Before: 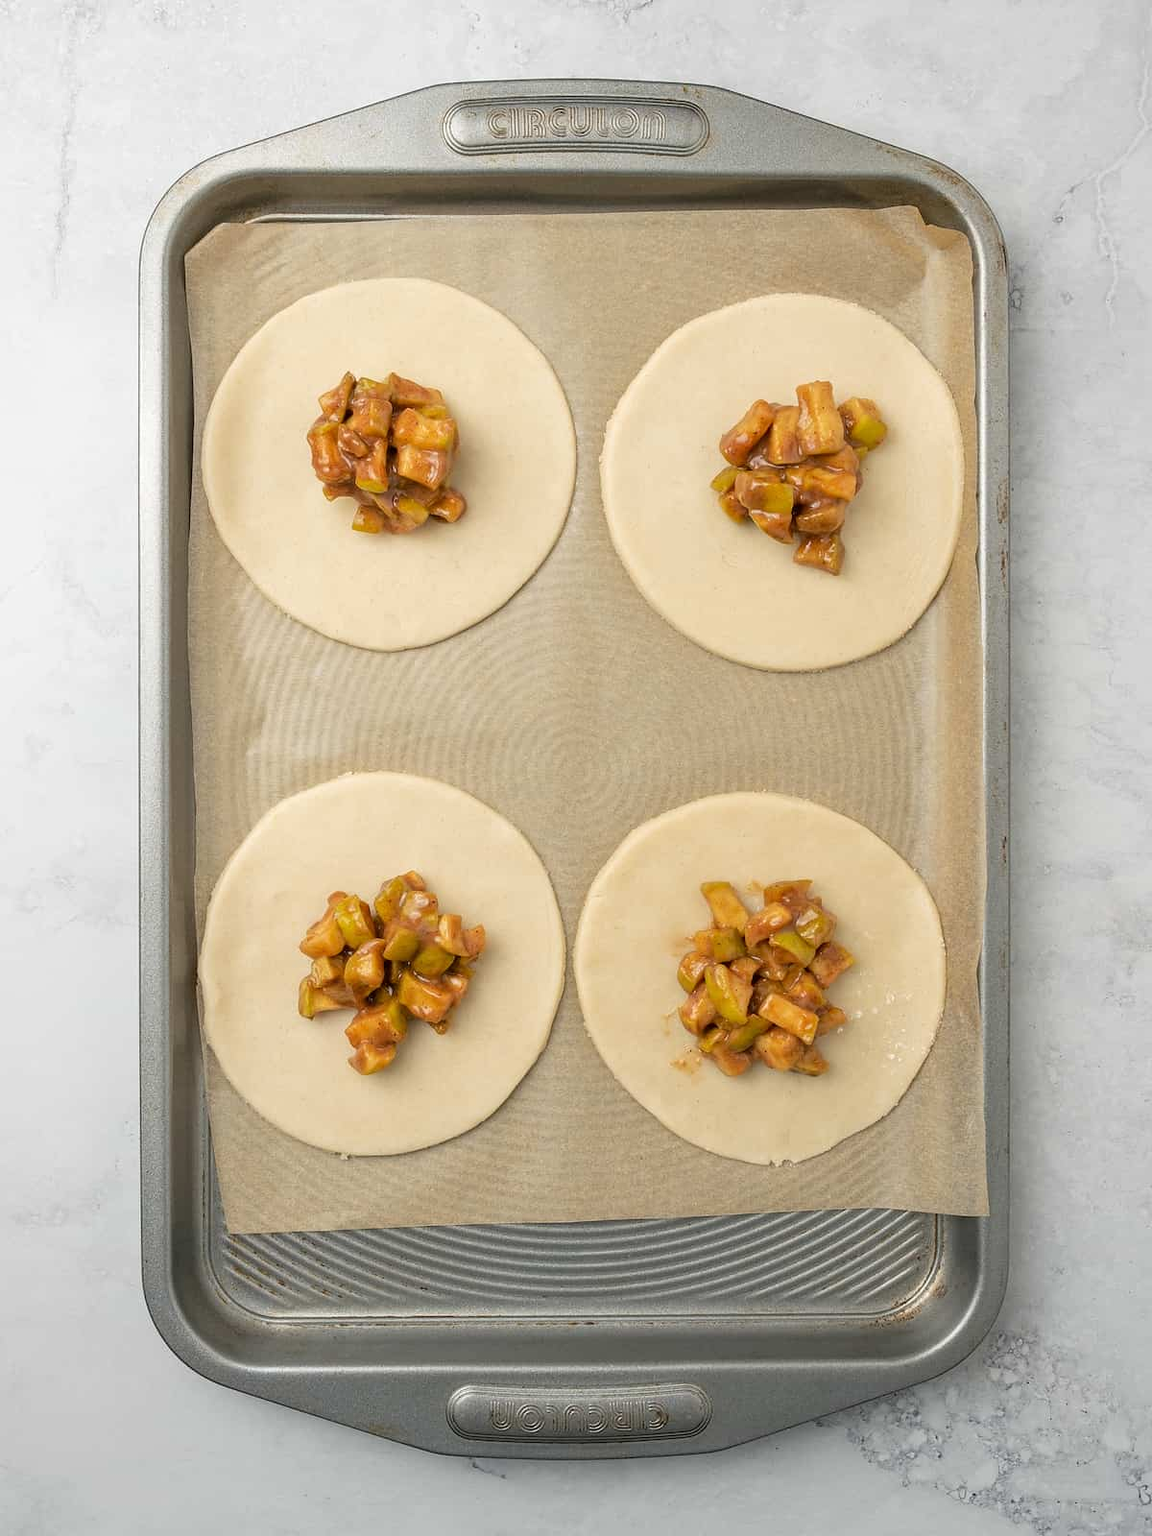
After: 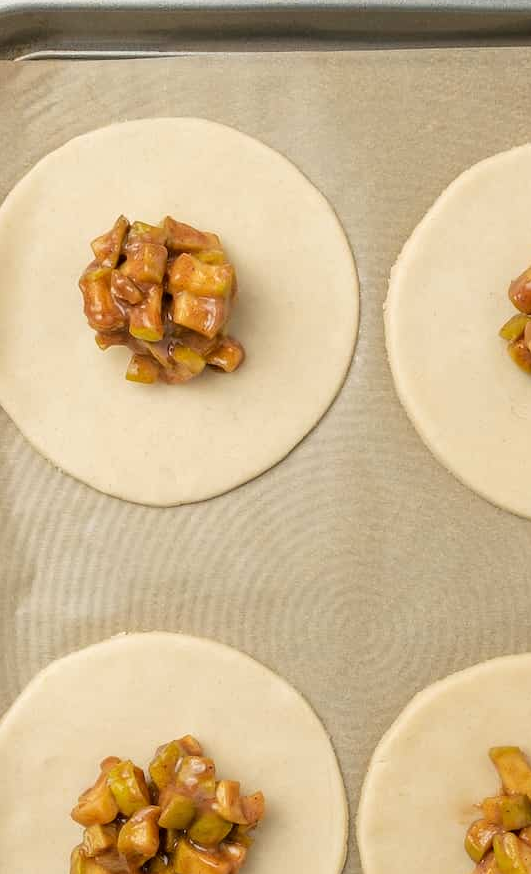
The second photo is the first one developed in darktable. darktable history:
crop: left 20.108%, top 10.76%, right 35.635%, bottom 34.579%
